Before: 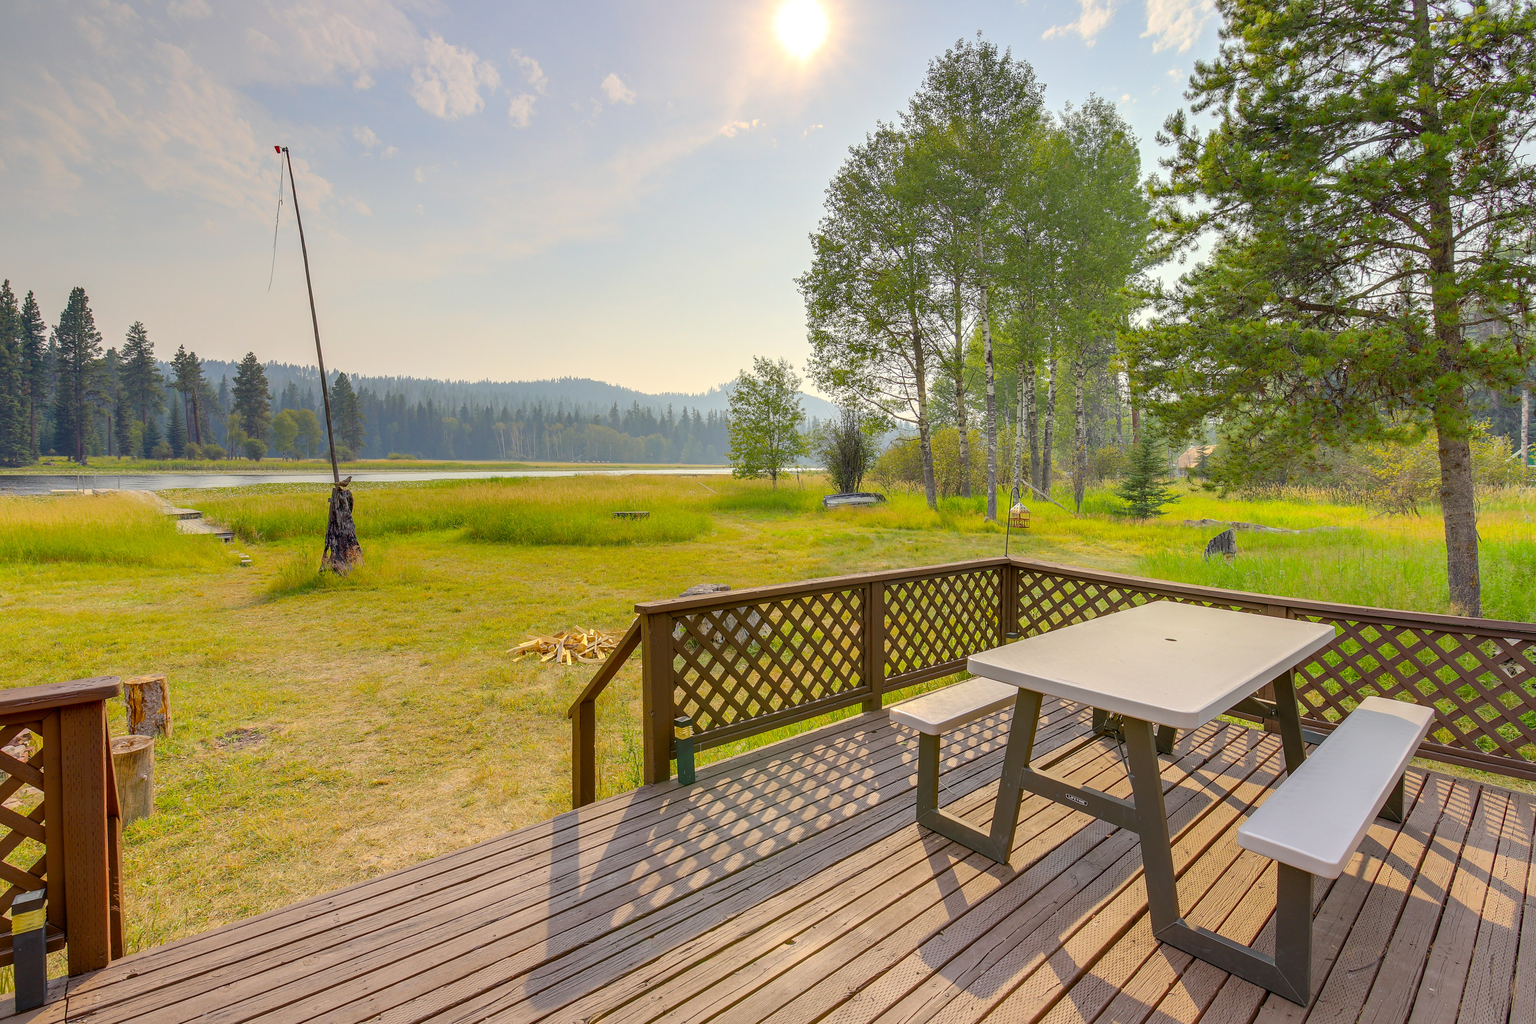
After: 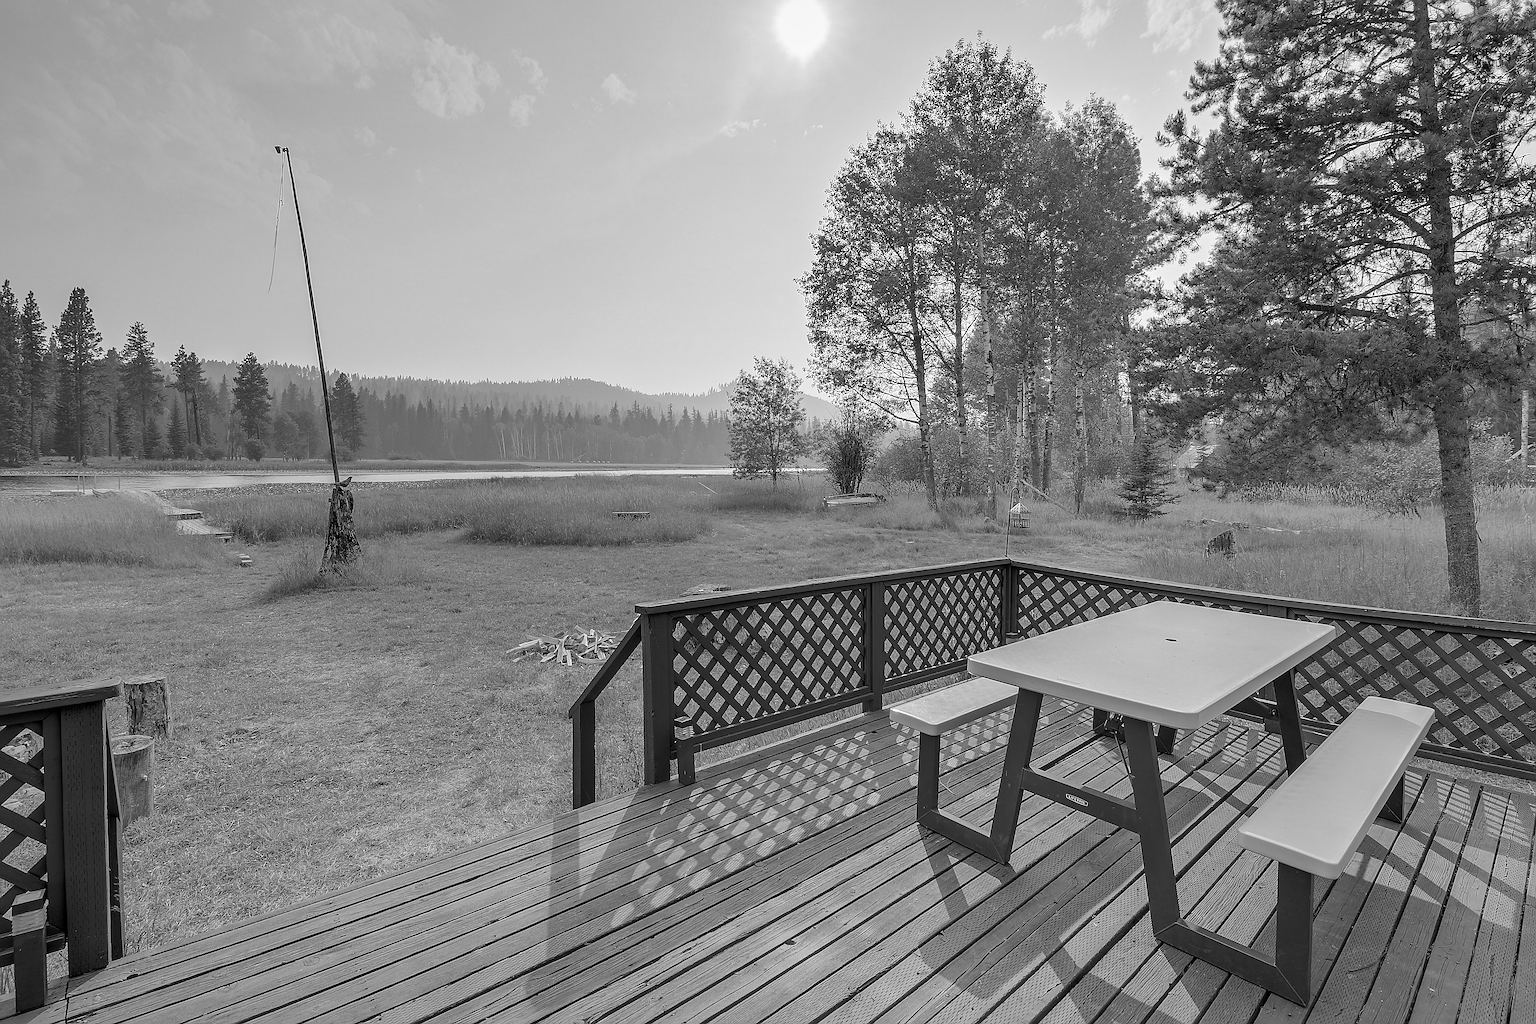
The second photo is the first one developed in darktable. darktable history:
color calibration: output gray [0.253, 0.26, 0.487, 0], x 0.342, y 0.357, temperature 5107.25 K
exposure: exposure 0 EV, compensate highlight preservation false
local contrast: mode bilateral grid, contrast 20, coarseness 49, detail 120%, midtone range 0.2
sharpen: radius 1.412, amount 1.26, threshold 0.655
